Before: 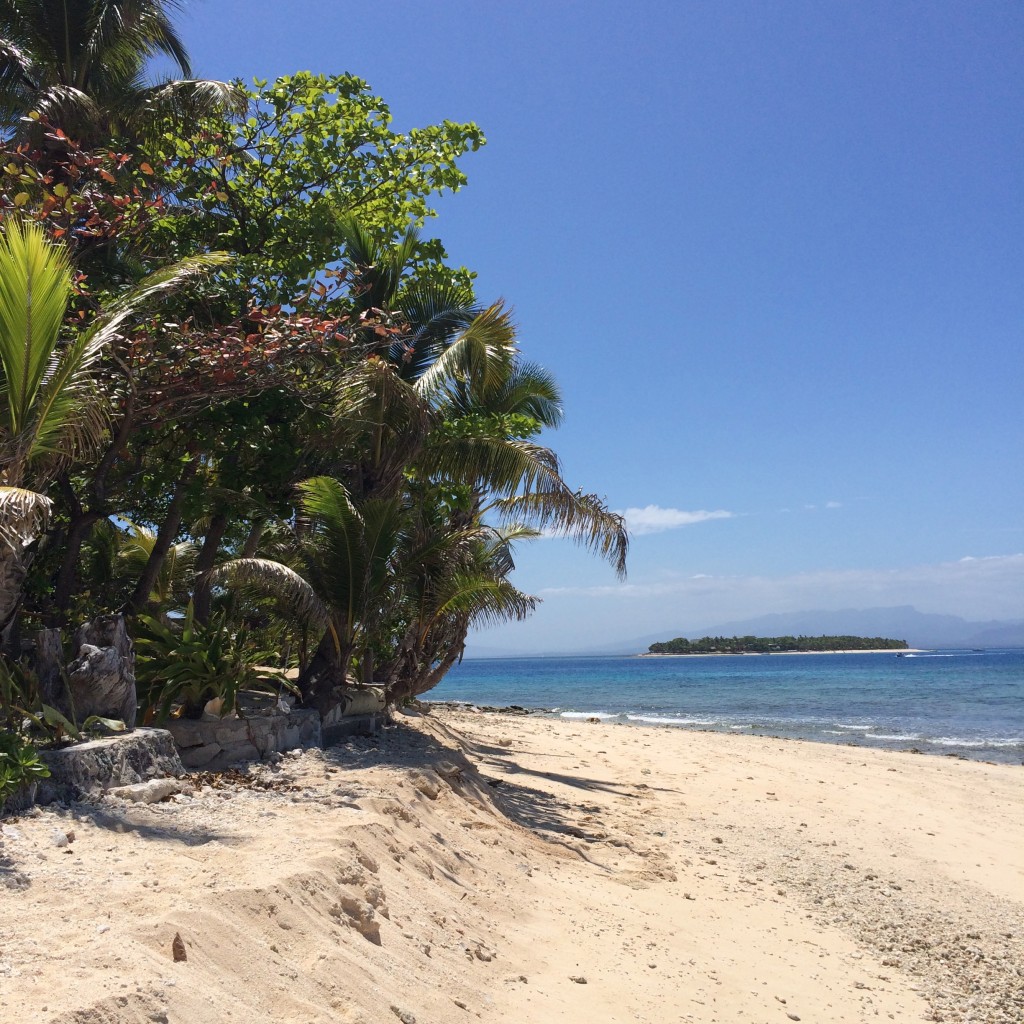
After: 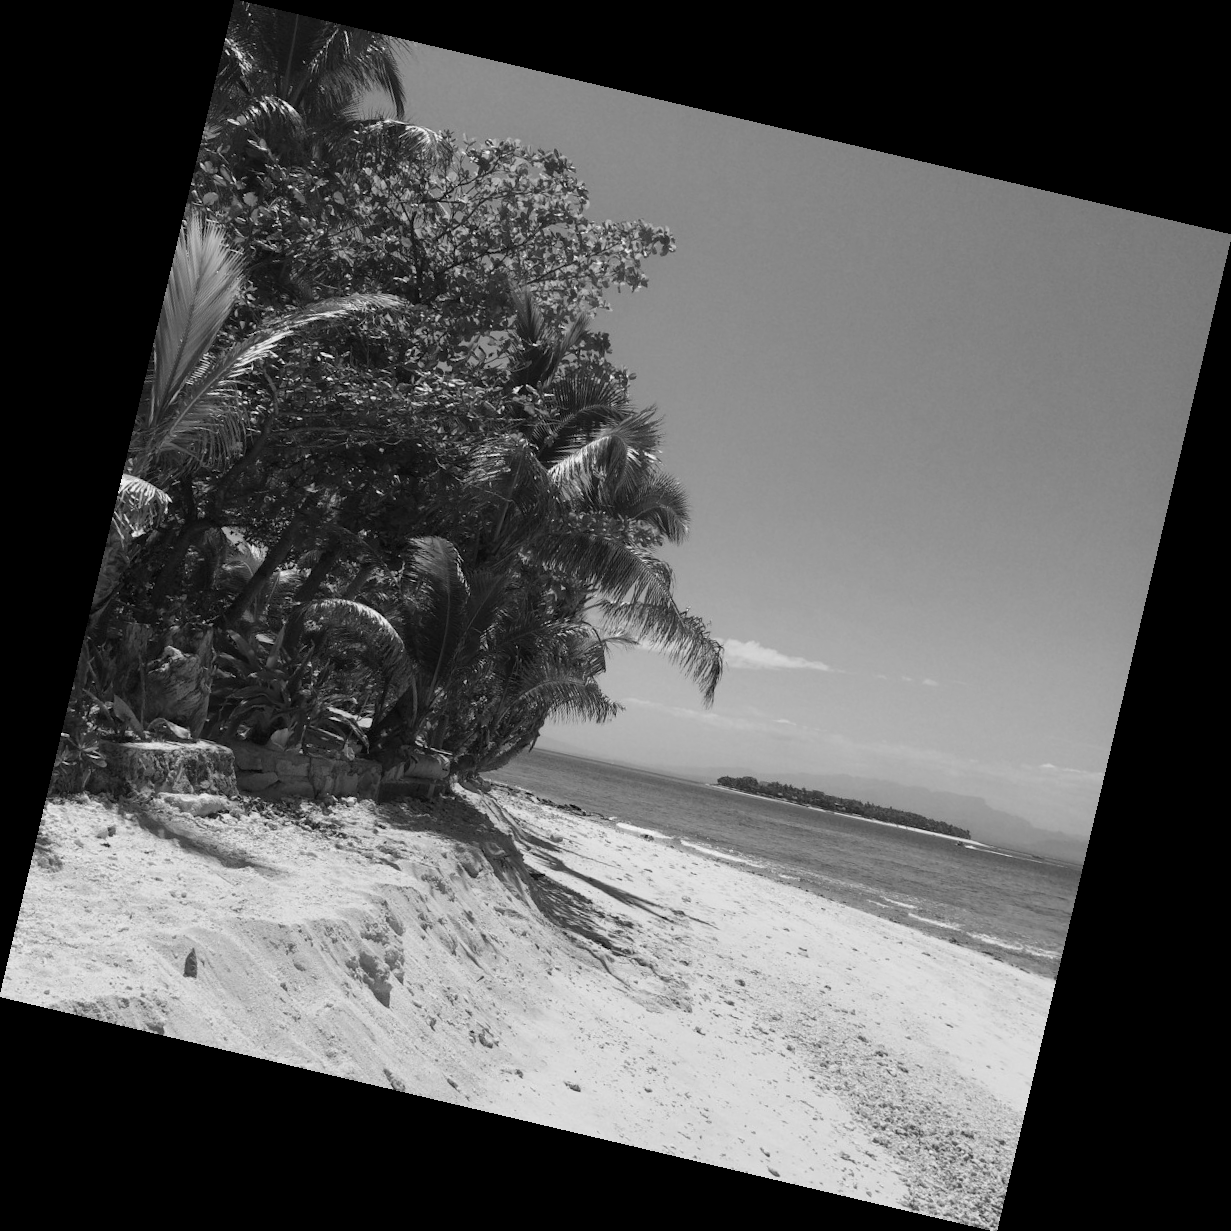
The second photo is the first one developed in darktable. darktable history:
rotate and perspective: rotation 13.27°, automatic cropping off
monochrome: a 14.95, b -89.96
